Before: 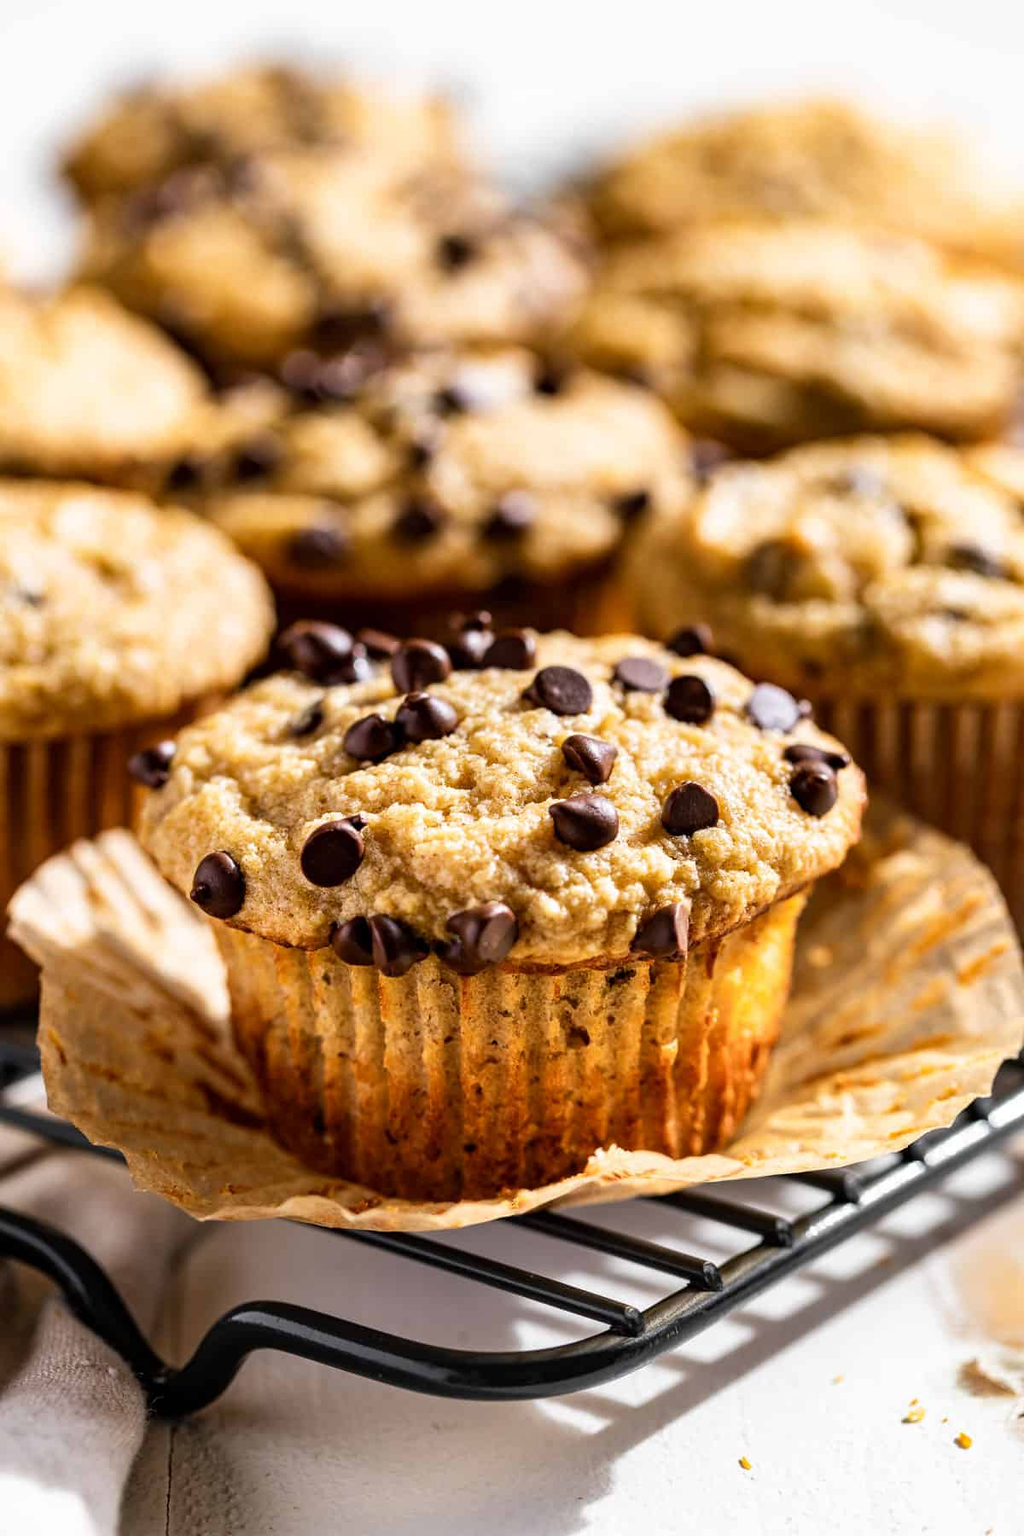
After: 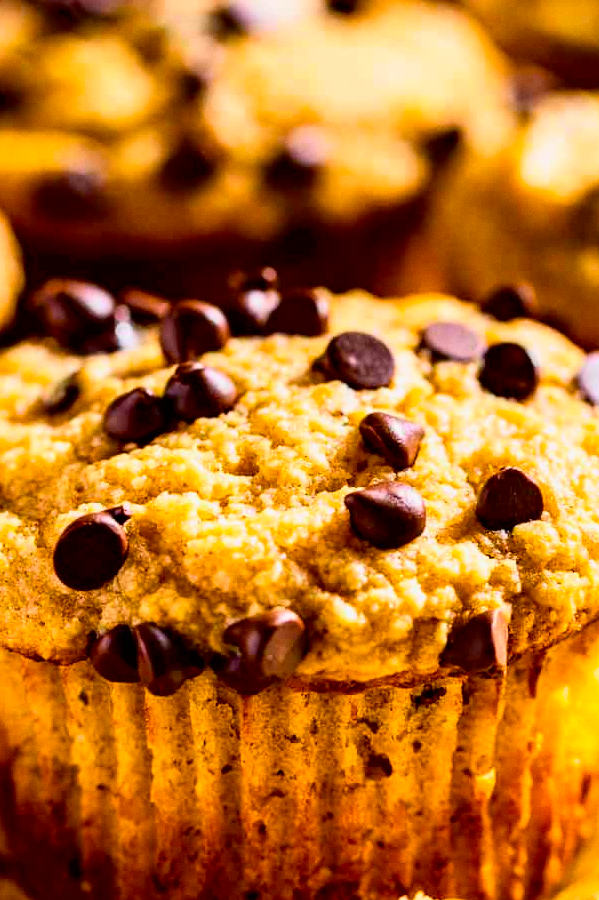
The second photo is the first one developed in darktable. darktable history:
color balance rgb: linear chroma grading › global chroma 15%, perceptual saturation grading › global saturation 30%
crop: left 25%, top 25%, right 25%, bottom 25%
tone curve: curves: ch0 [(0, 0) (0.128, 0.068) (0.292, 0.274) (0.46, 0.482) (0.653, 0.717) (0.819, 0.869) (0.998, 0.969)]; ch1 [(0, 0) (0.384, 0.365) (0.463, 0.45) (0.486, 0.486) (0.503, 0.504) (0.517, 0.517) (0.549, 0.572) (0.583, 0.615) (0.672, 0.699) (0.774, 0.817) (1, 1)]; ch2 [(0, 0) (0.374, 0.344) (0.446, 0.443) (0.494, 0.5) (0.527, 0.529) (0.565, 0.591) (0.644, 0.682) (1, 1)], color space Lab, independent channels, preserve colors none
grain: coarseness 0.09 ISO, strength 10%
